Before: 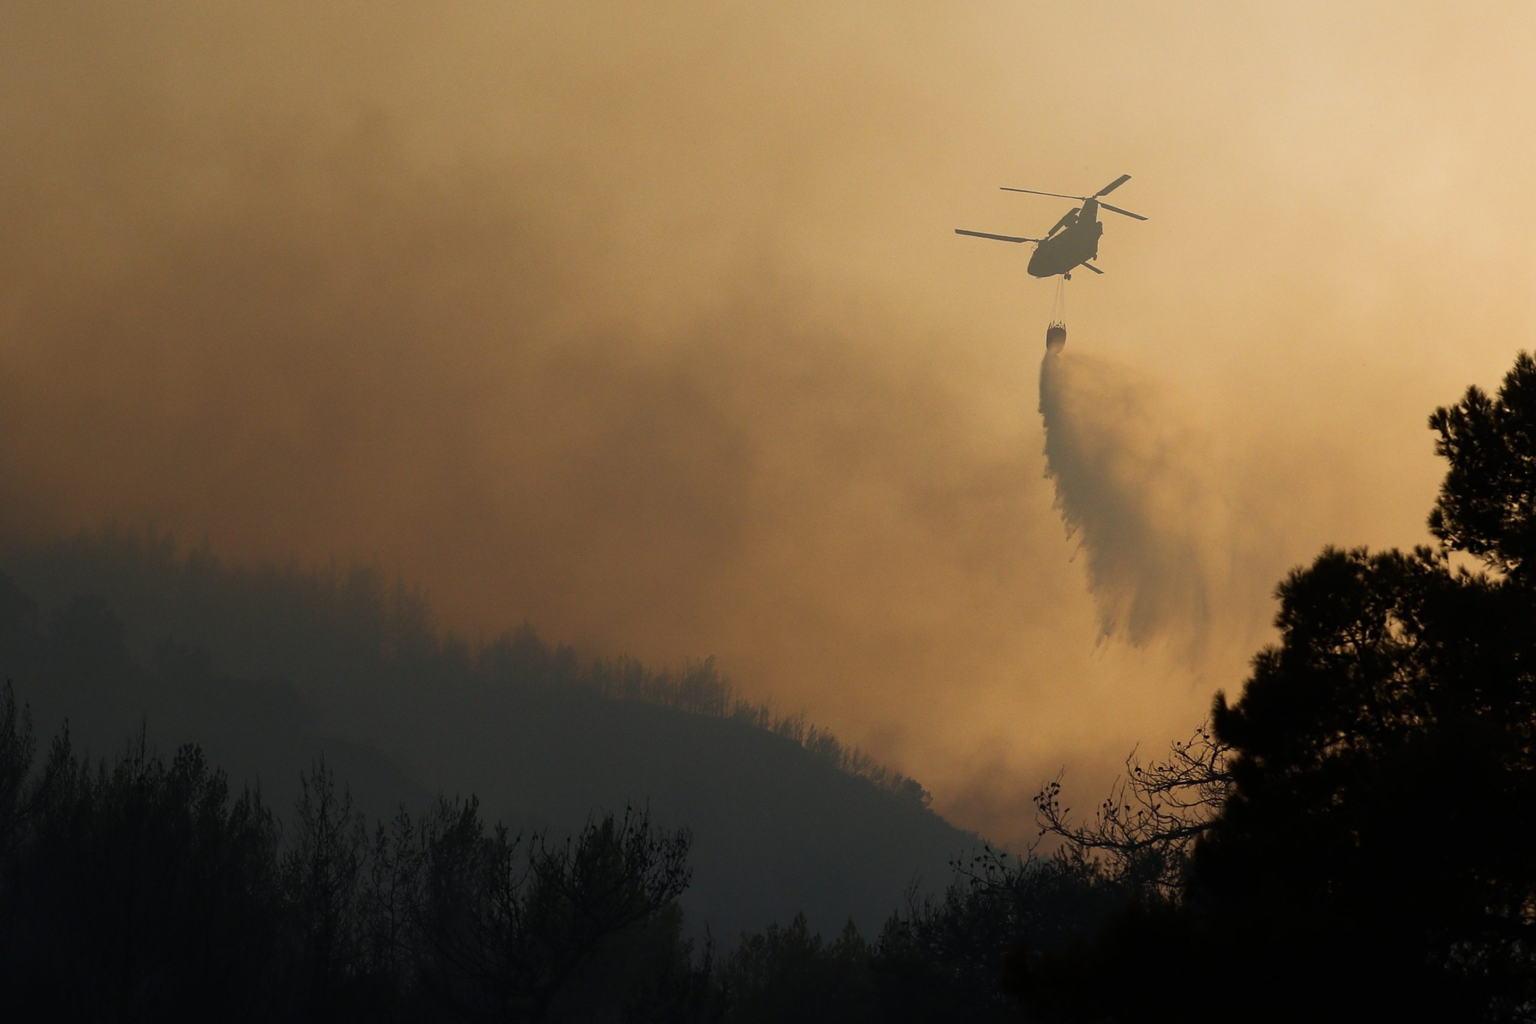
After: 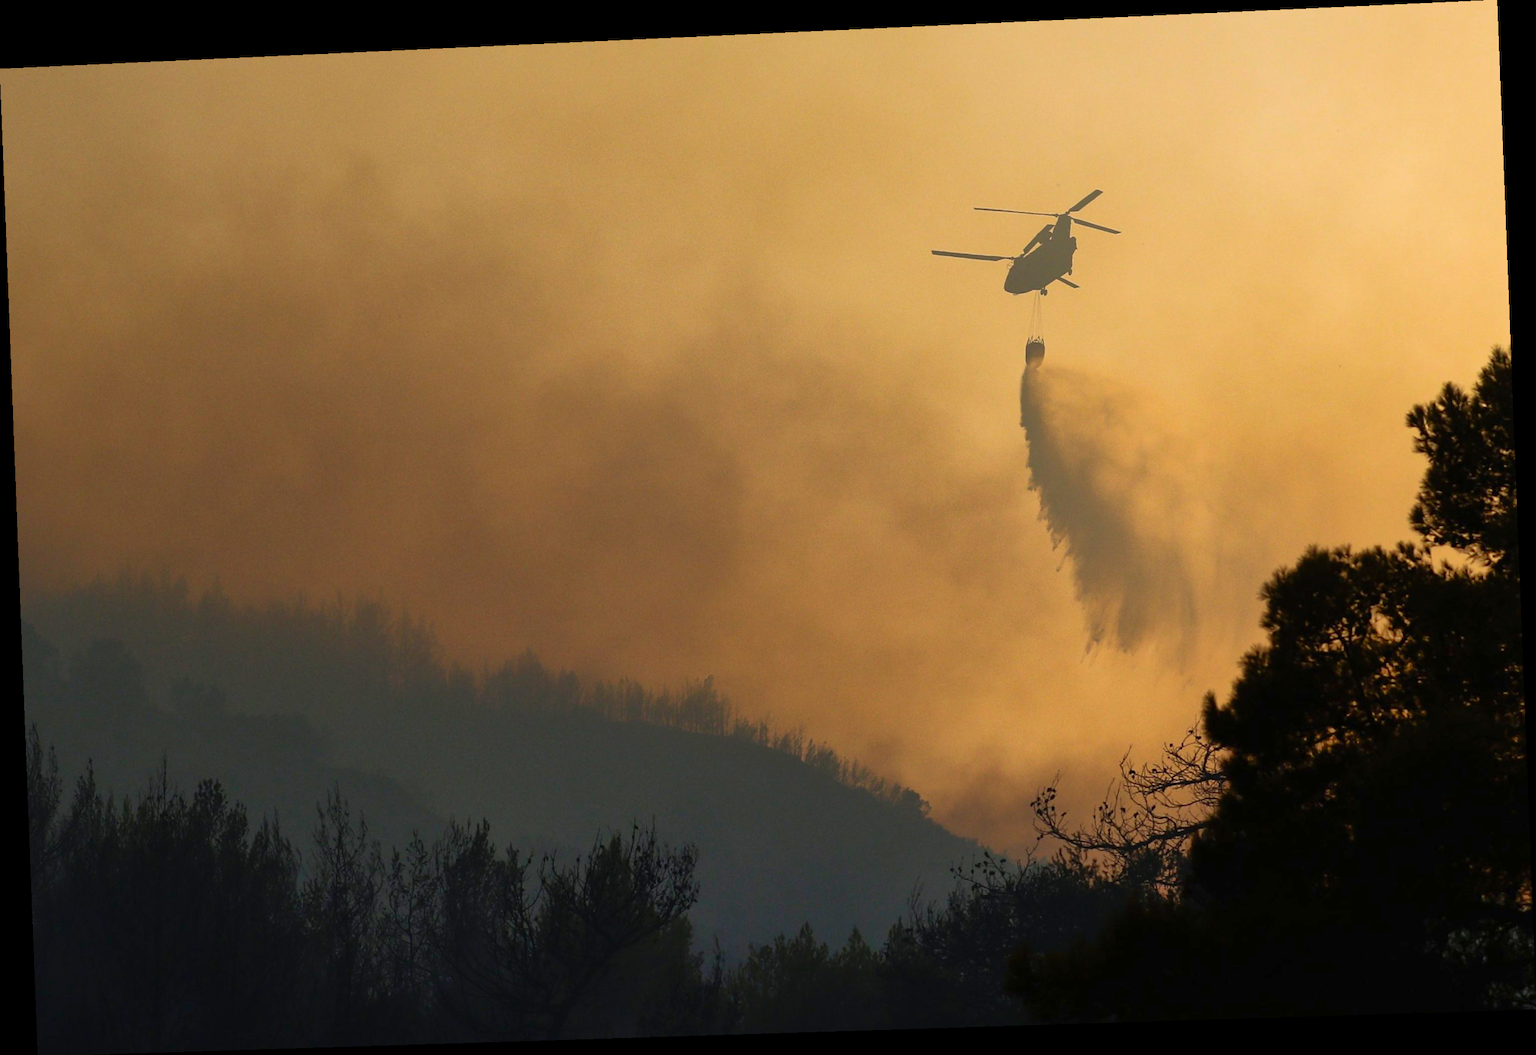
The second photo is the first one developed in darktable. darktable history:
rotate and perspective: rotation -2.22°, lens shift (horizontal) -0.022, automatic cropping off
shadows and highlights: on, module defaults
contrast brightness saturation: contrast 0.23, brightness 0.1, saturation 0.29
